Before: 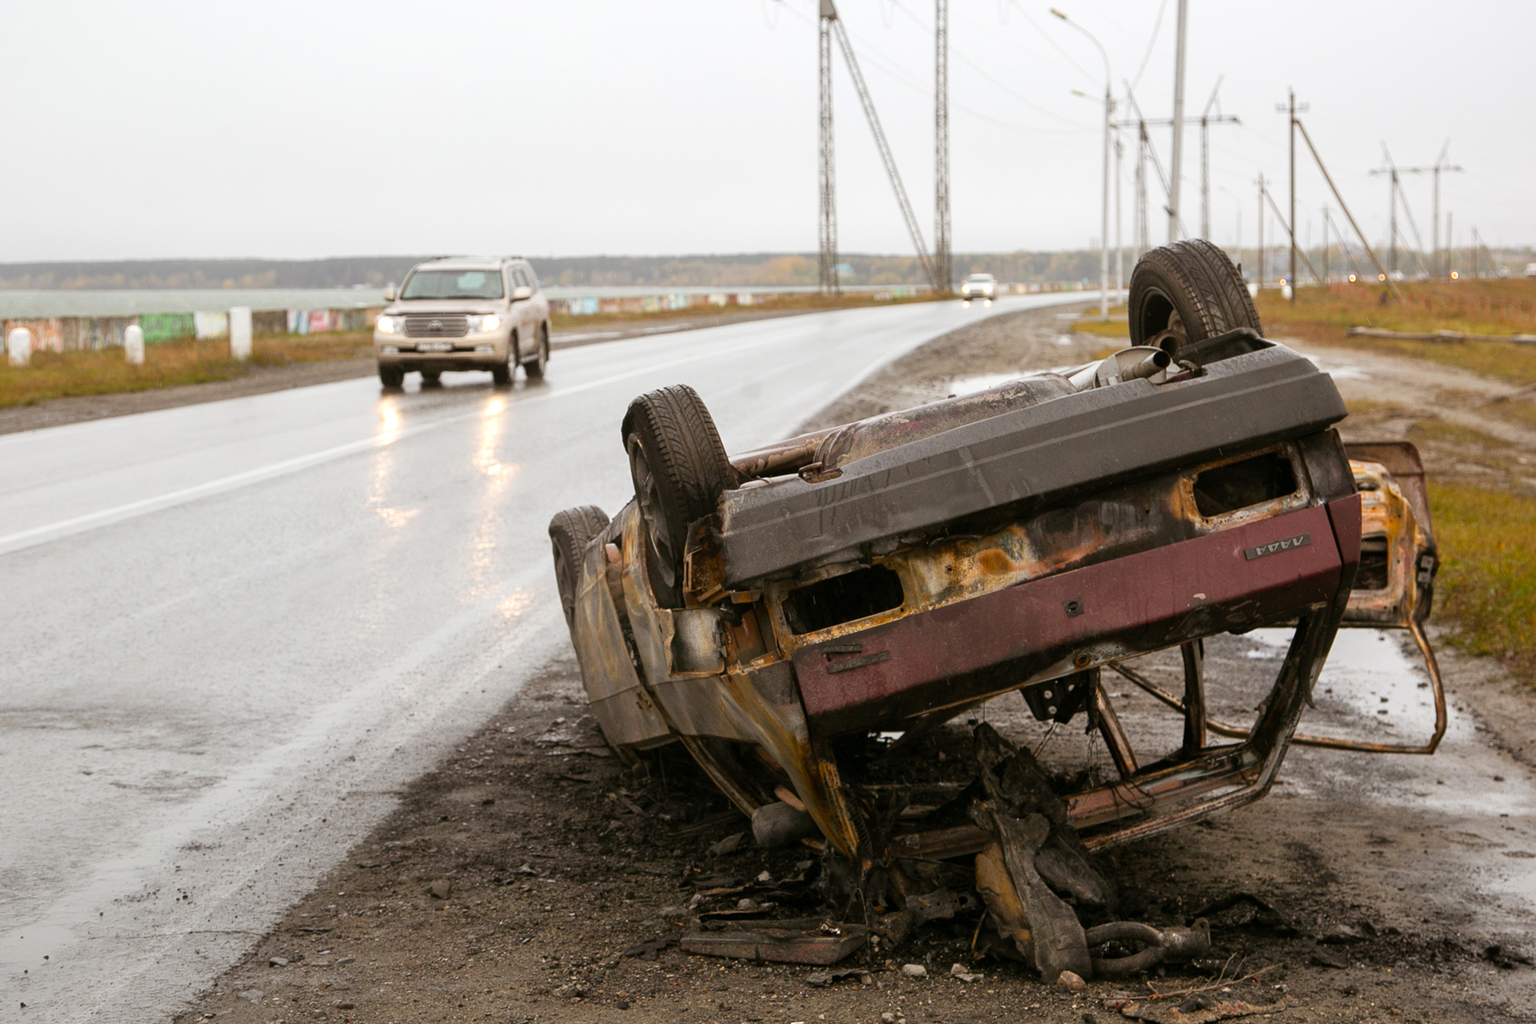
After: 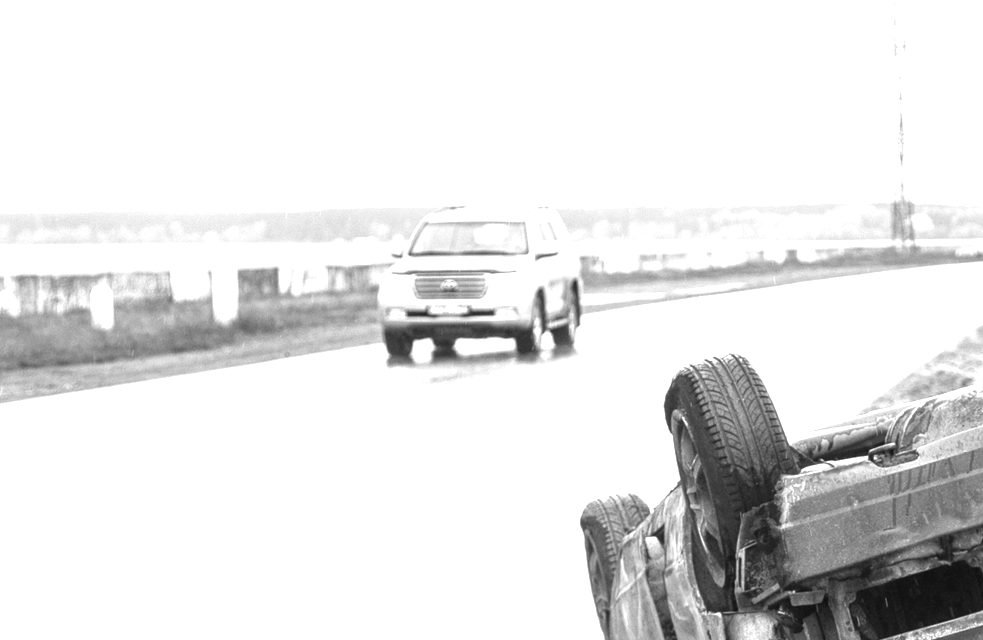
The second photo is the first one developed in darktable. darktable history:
crop and rotate: left 3.044%, top 7.689%, right 41.458%, bottom 38.049%
color calibration: output gray [0.21, 0.42, 0.37, 0], illuminant same as pipeline (D50), adaptation XYZ, x 0.345, y 0.358, temperature 5002.88 K
exposure: black level correction 0, exposure 1.452 EV, compensate highlight preservation false
local contrast: on, module defaults
